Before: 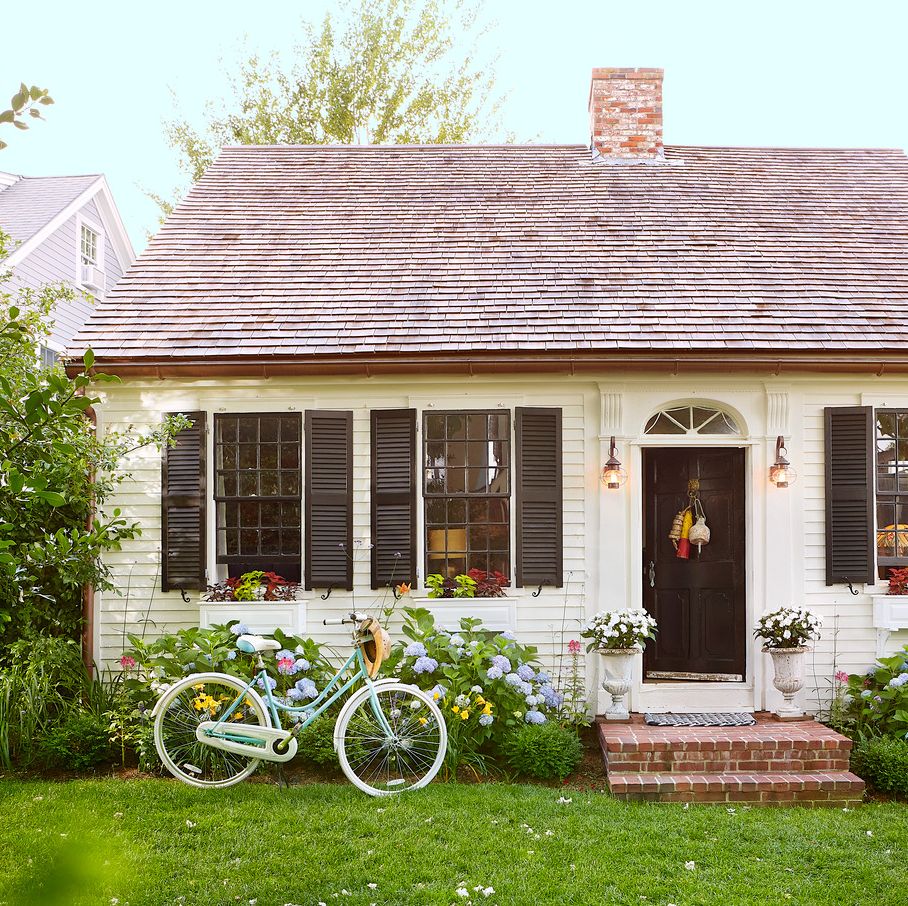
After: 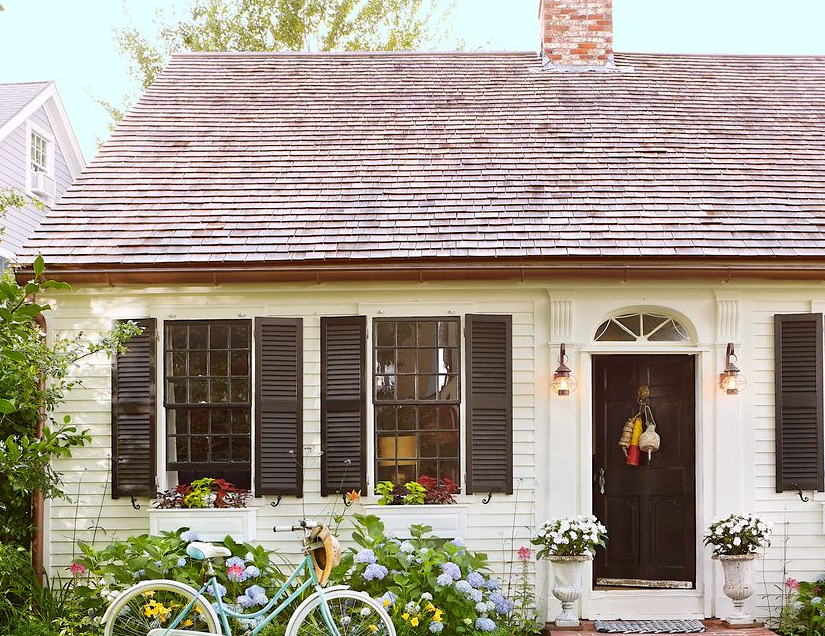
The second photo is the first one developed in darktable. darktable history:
sharpen: radius 5.325, amount 0.312, threshold 26.433
crop: left 5.596%, top 10.314%, right 3.534%, bottom 19.395%
